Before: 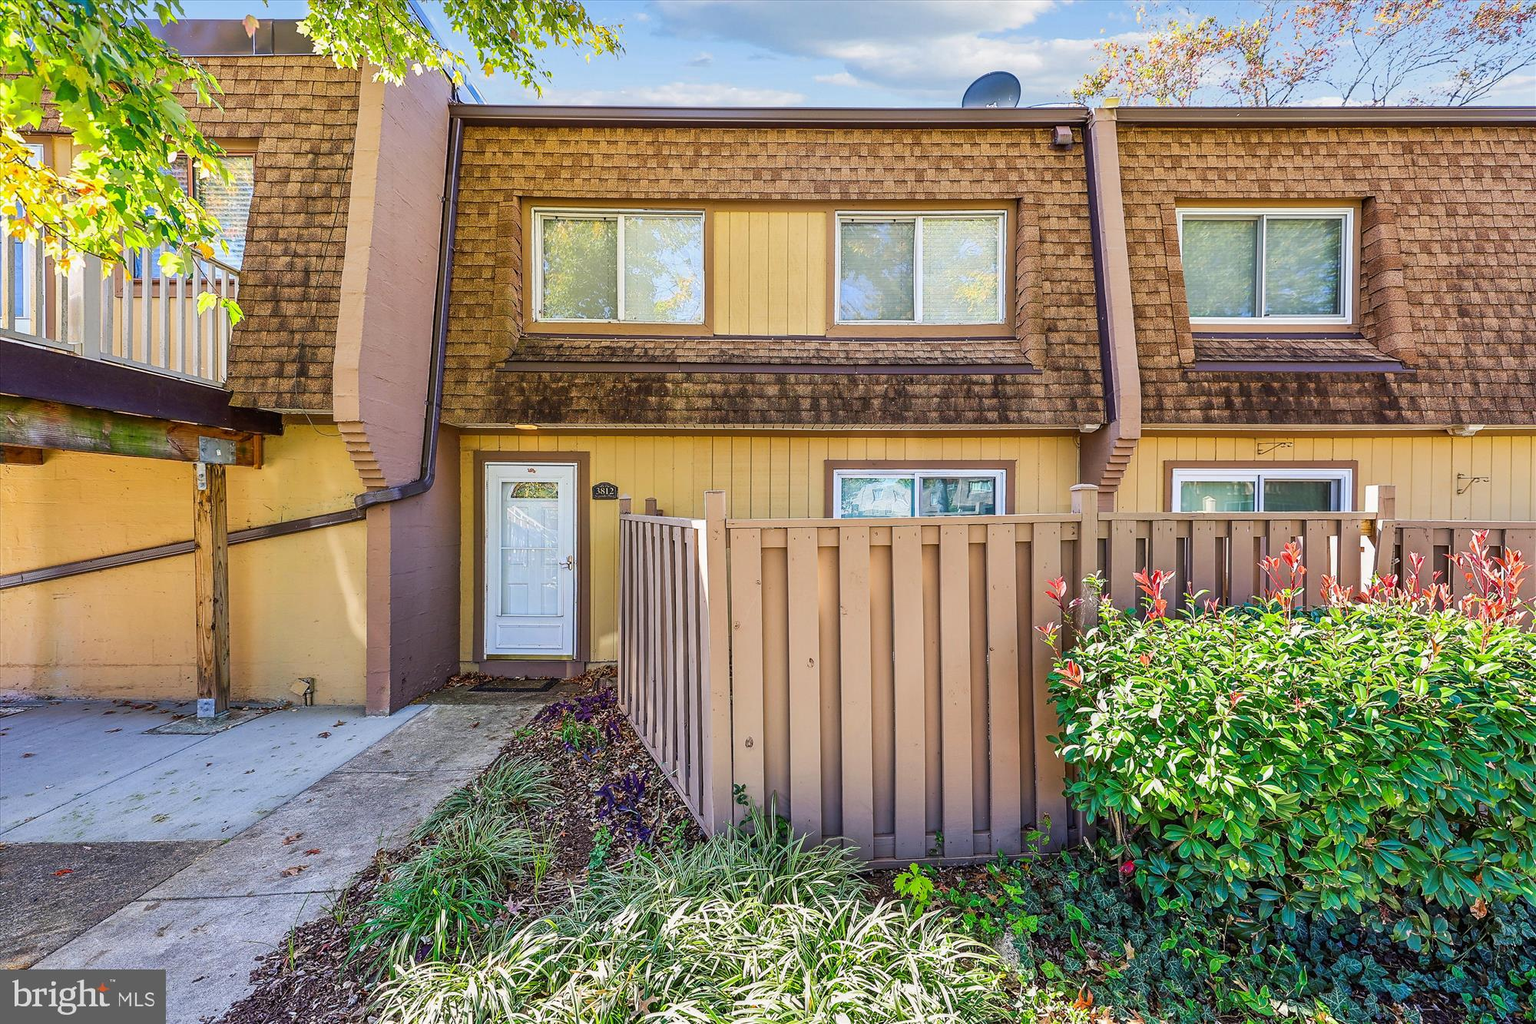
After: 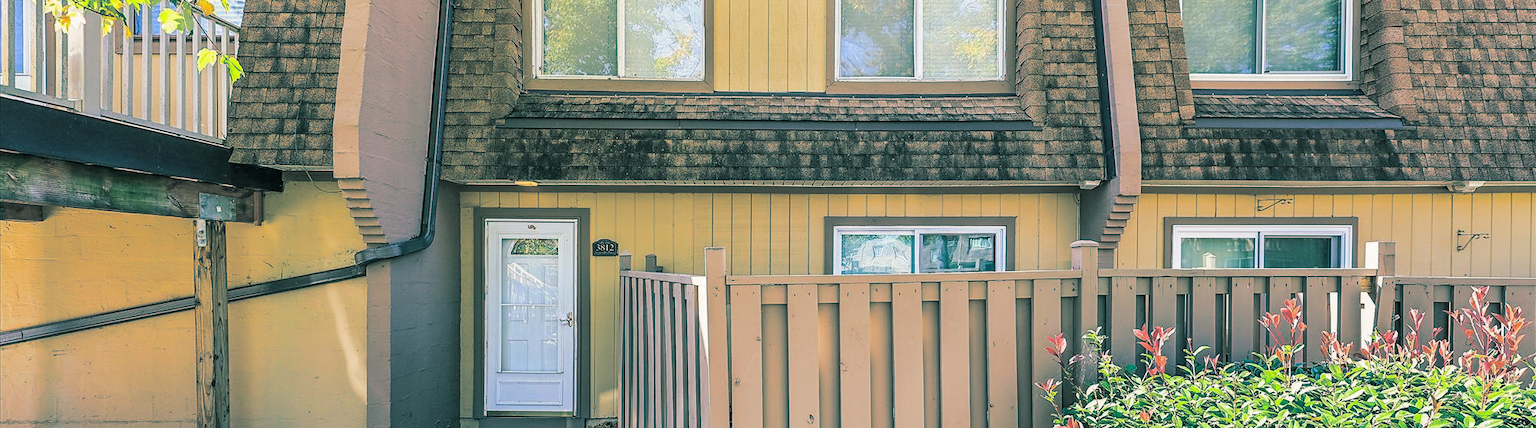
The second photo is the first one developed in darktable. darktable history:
crop and rotate: top 23.84%, bottom 34.294%
split-toning: shadows › hue 186.43°, highlights › hue 49.29°, compress 30.29%
